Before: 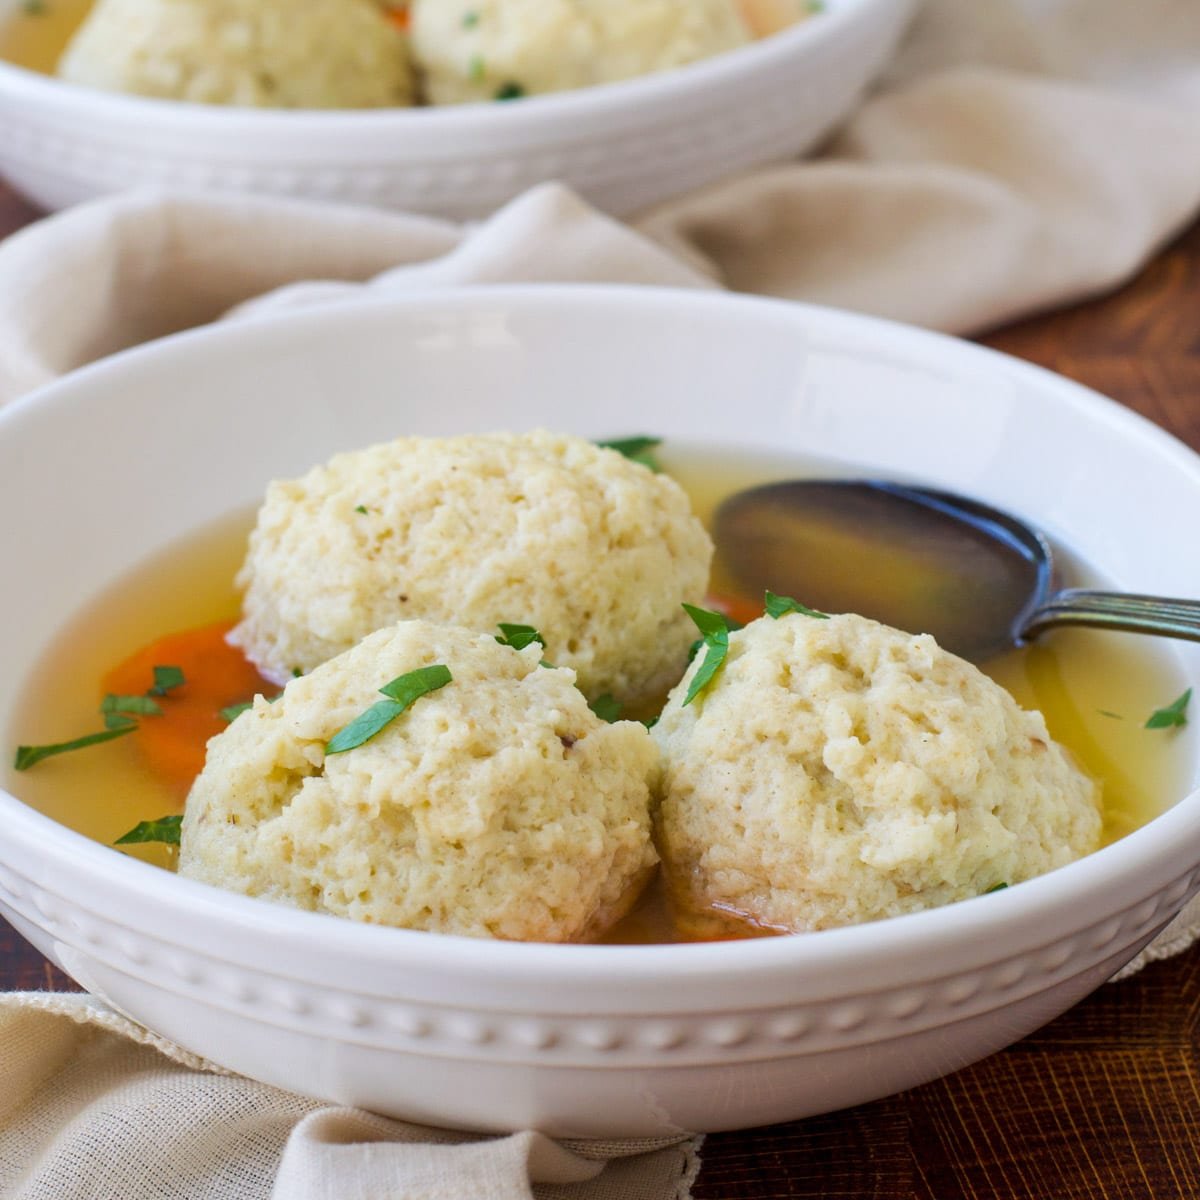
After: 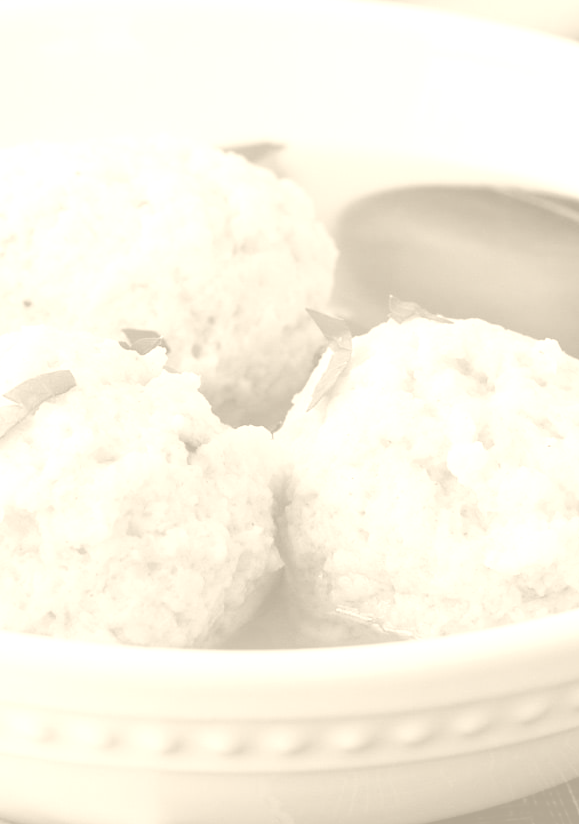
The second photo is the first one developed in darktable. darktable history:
colorize: hue 36°, saturation 71%, lightness 80.79%
crop: left 31.379%, top 24.658%, right 20.326%, bottom 6.628%
exposure: exposure -0.462 EV, compensate highlight preservation false
